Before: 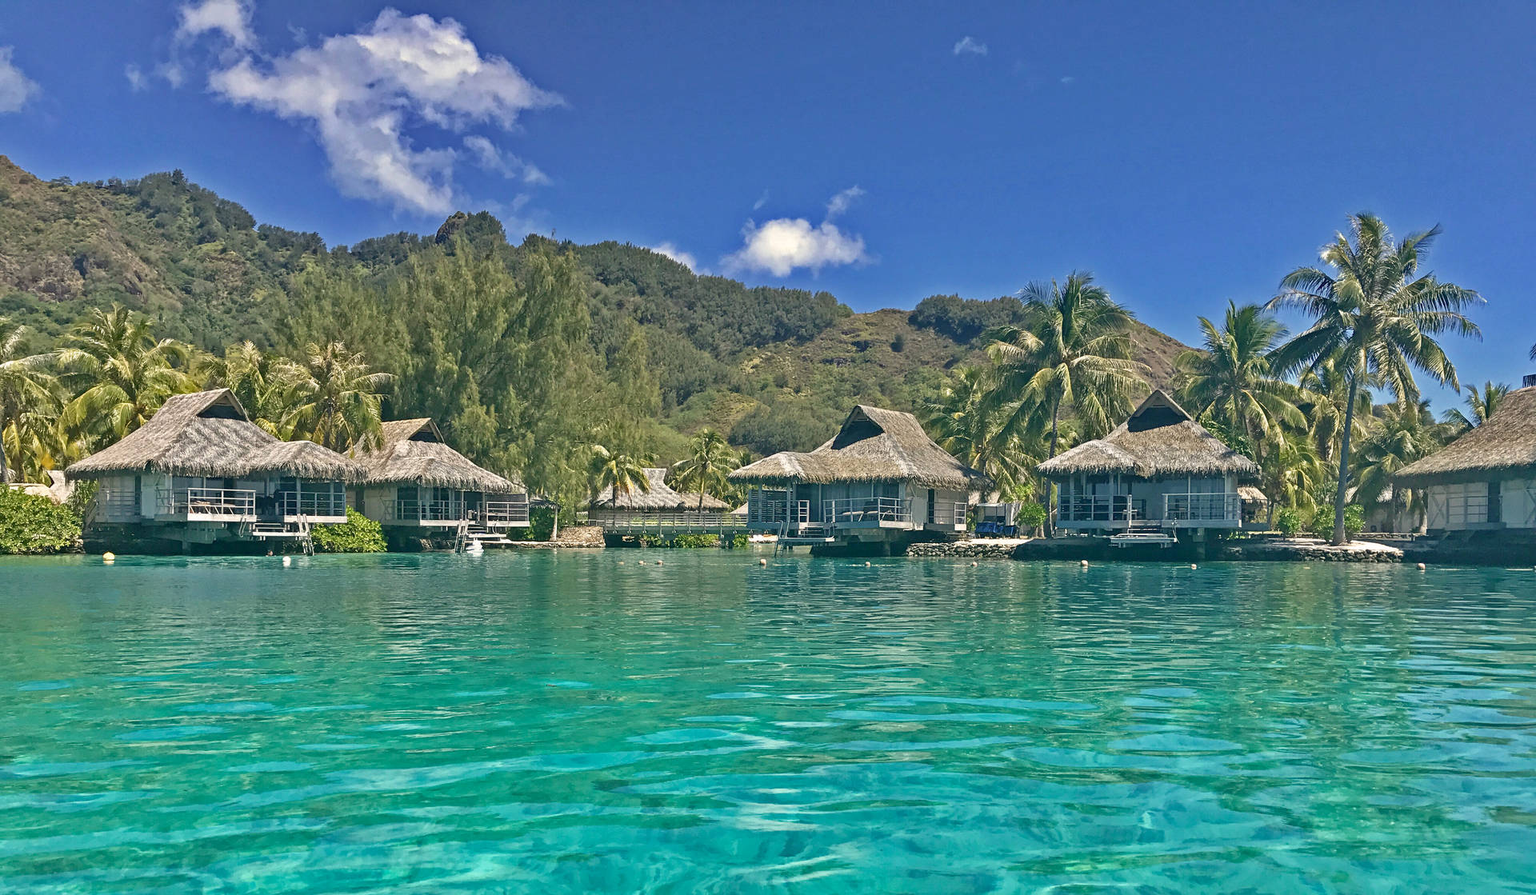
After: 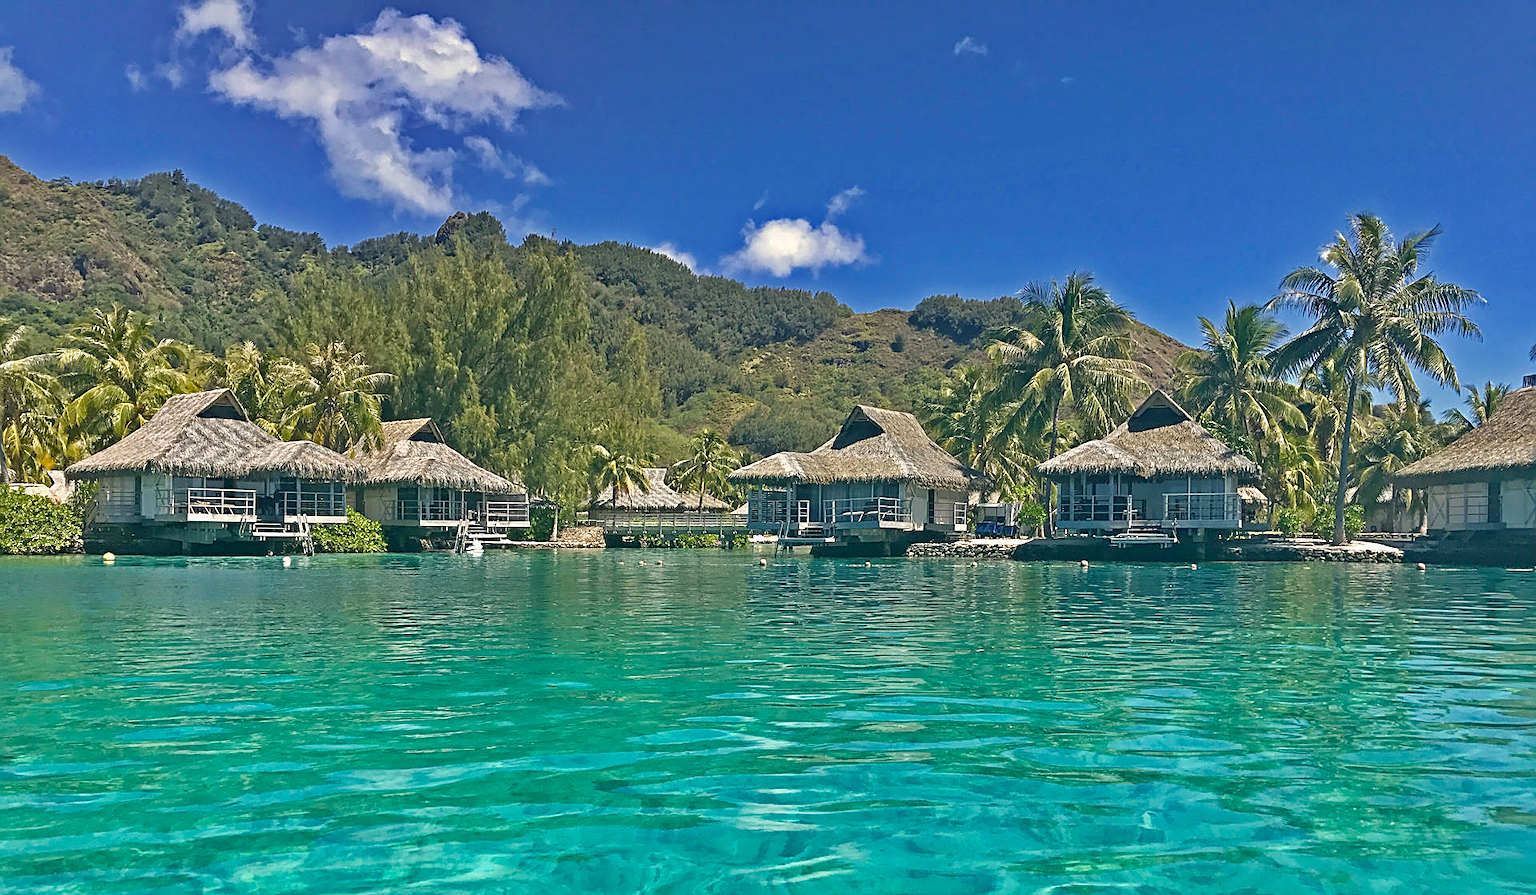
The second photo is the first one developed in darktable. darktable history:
color balance rgb: shadows fall-off 101%, linear chroma grading › mid-tones 7.63%, perceptual saturation grading › mid-tones 11.68%, mask middle-gray fulcrum 22.45%, global vibrance 10.11%, saturation formula JzAzBz (2021)
sharpen: on, module defaults
